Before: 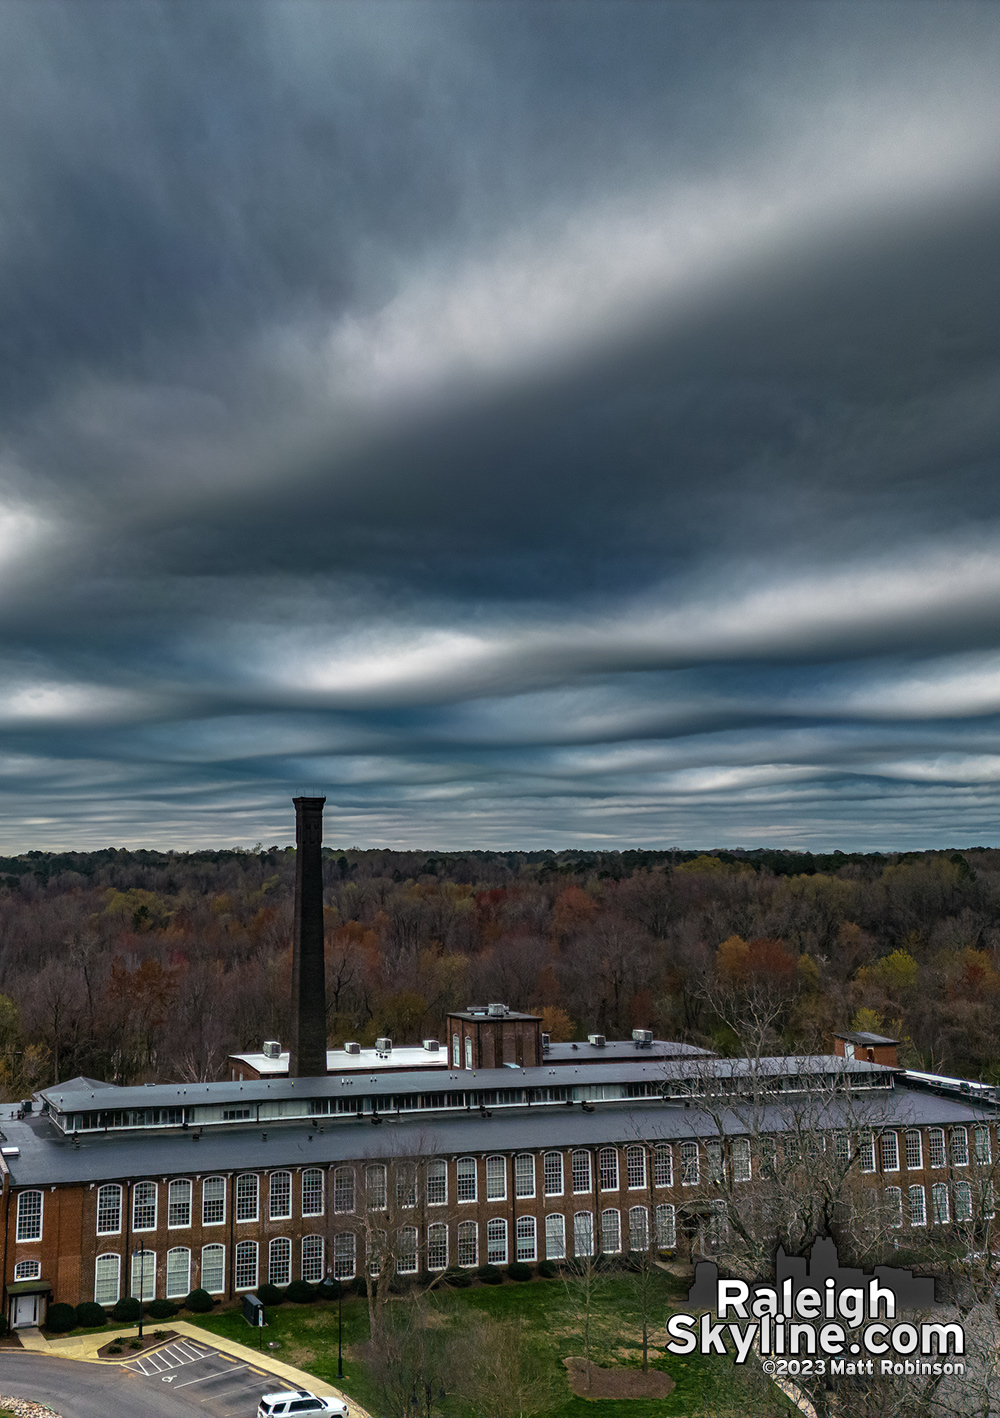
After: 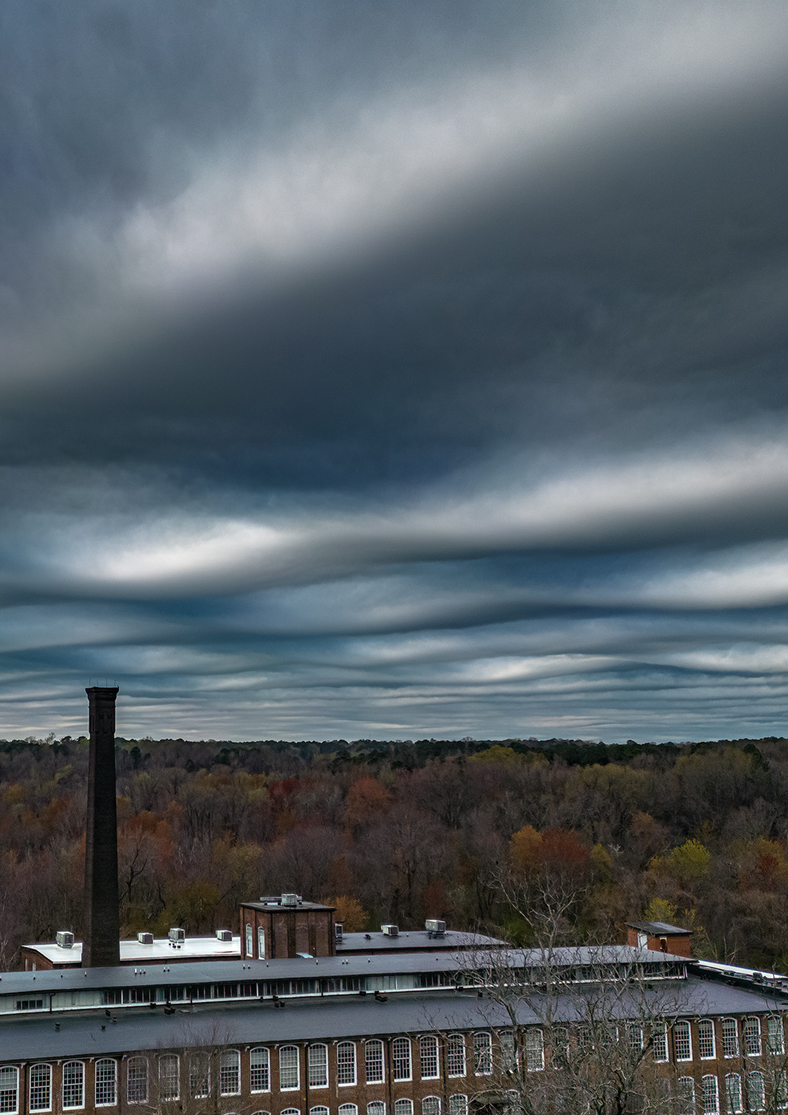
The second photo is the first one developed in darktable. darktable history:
crop and rotate: left 20.718%, top 7.826%, right 0.437%, bottom 13.499%
